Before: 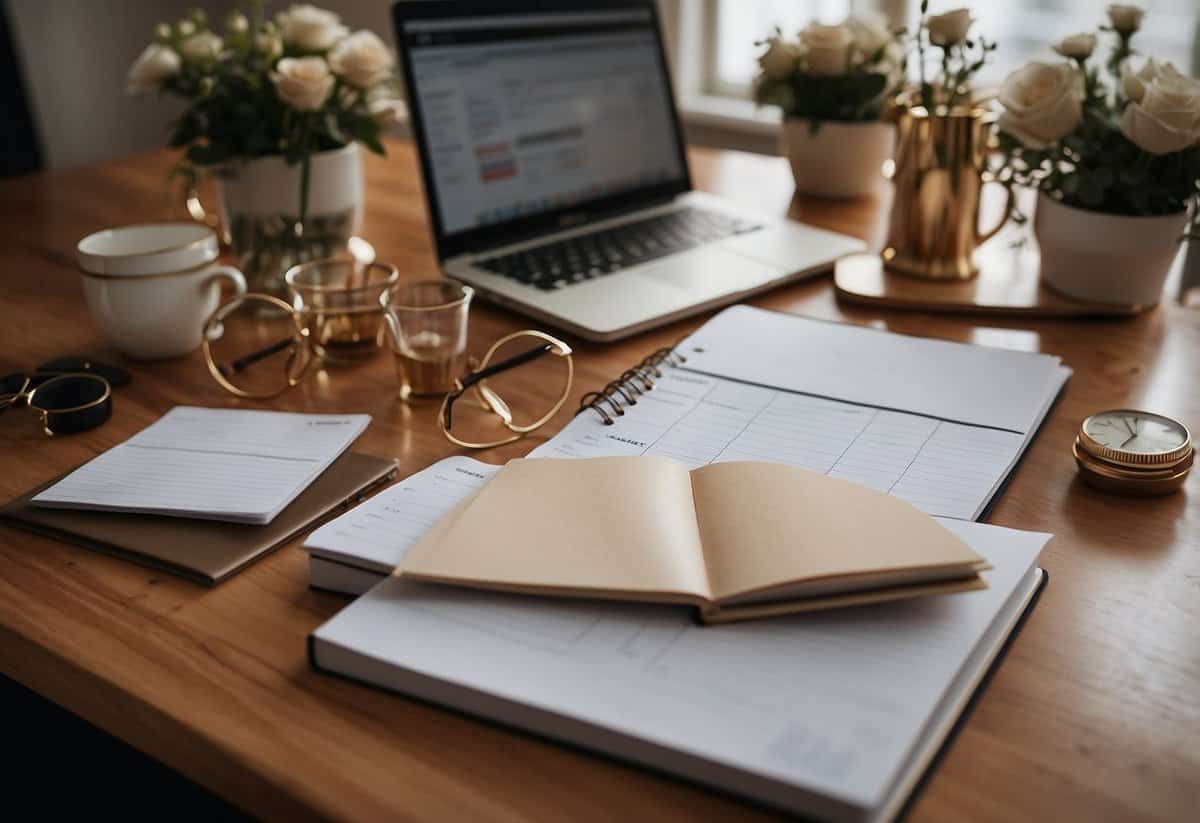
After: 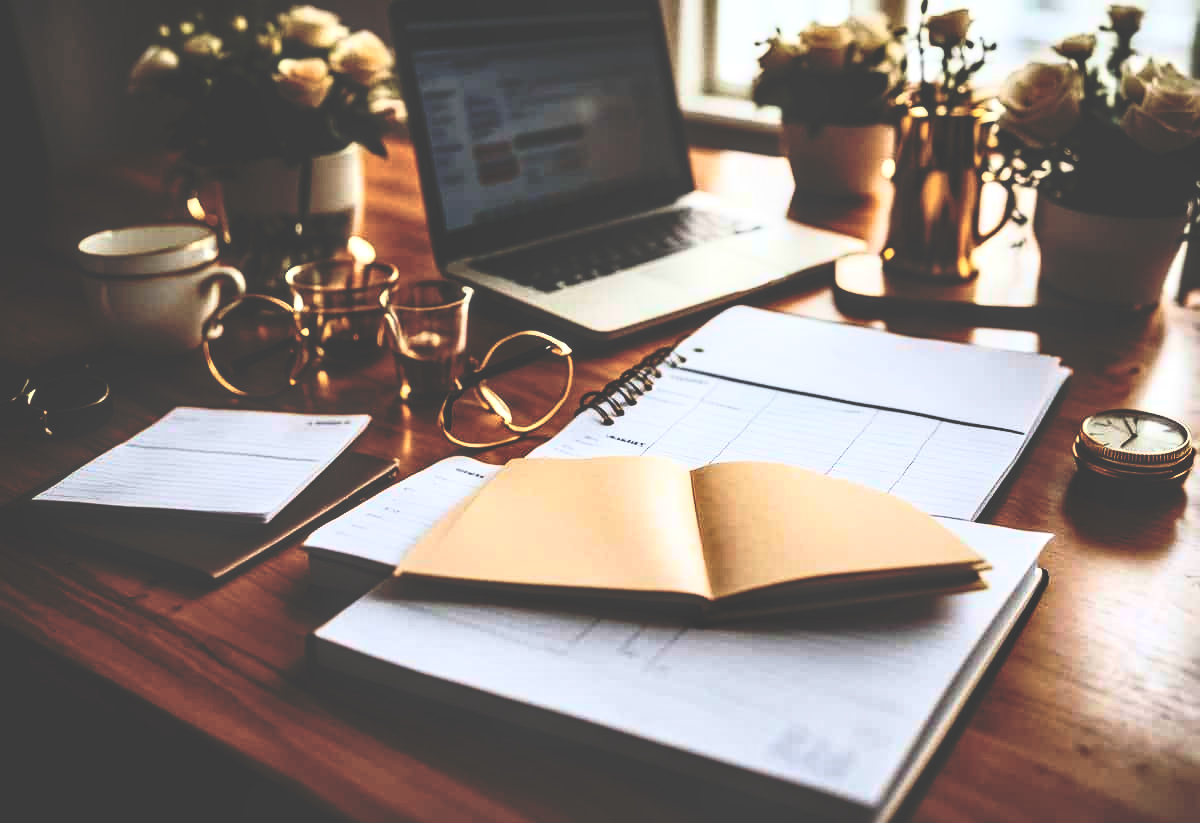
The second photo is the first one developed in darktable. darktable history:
base curve: curves: ch0 [(0, 0.02) (0.083, 0.036) (1, 1)], preserve colors none
exposure: black level correction 0.017, exposure -0.006 EV, compensate highlight preservation false
local contrast: detail 130%
contrast brightness saturation: contrast 0.385, brightness 0.526
color balance rgb: perceptual saturation grading › global saturation 42.924%, perceptual brilliance grading › highlights 10.413%, perceptual brilliance grading › shadows -11.505%, global vibrance 20%
